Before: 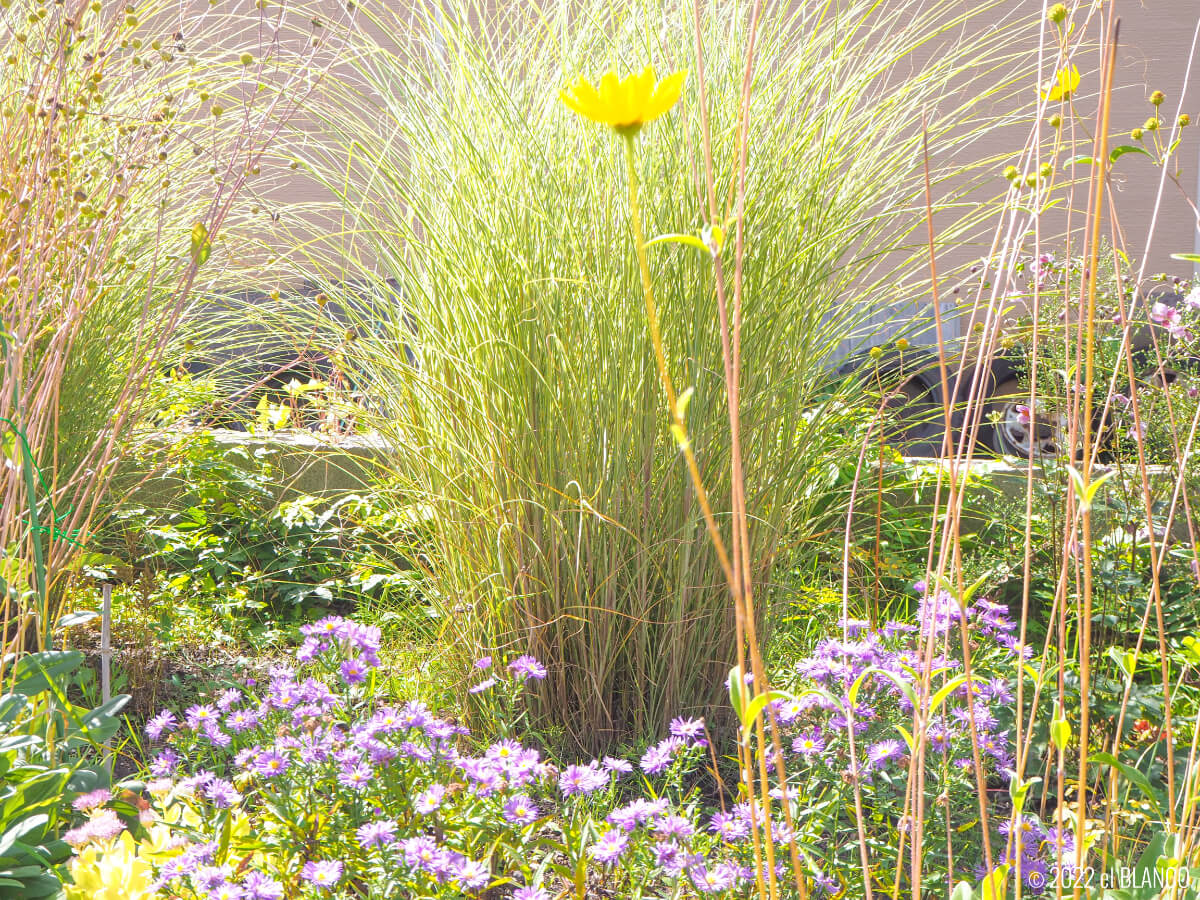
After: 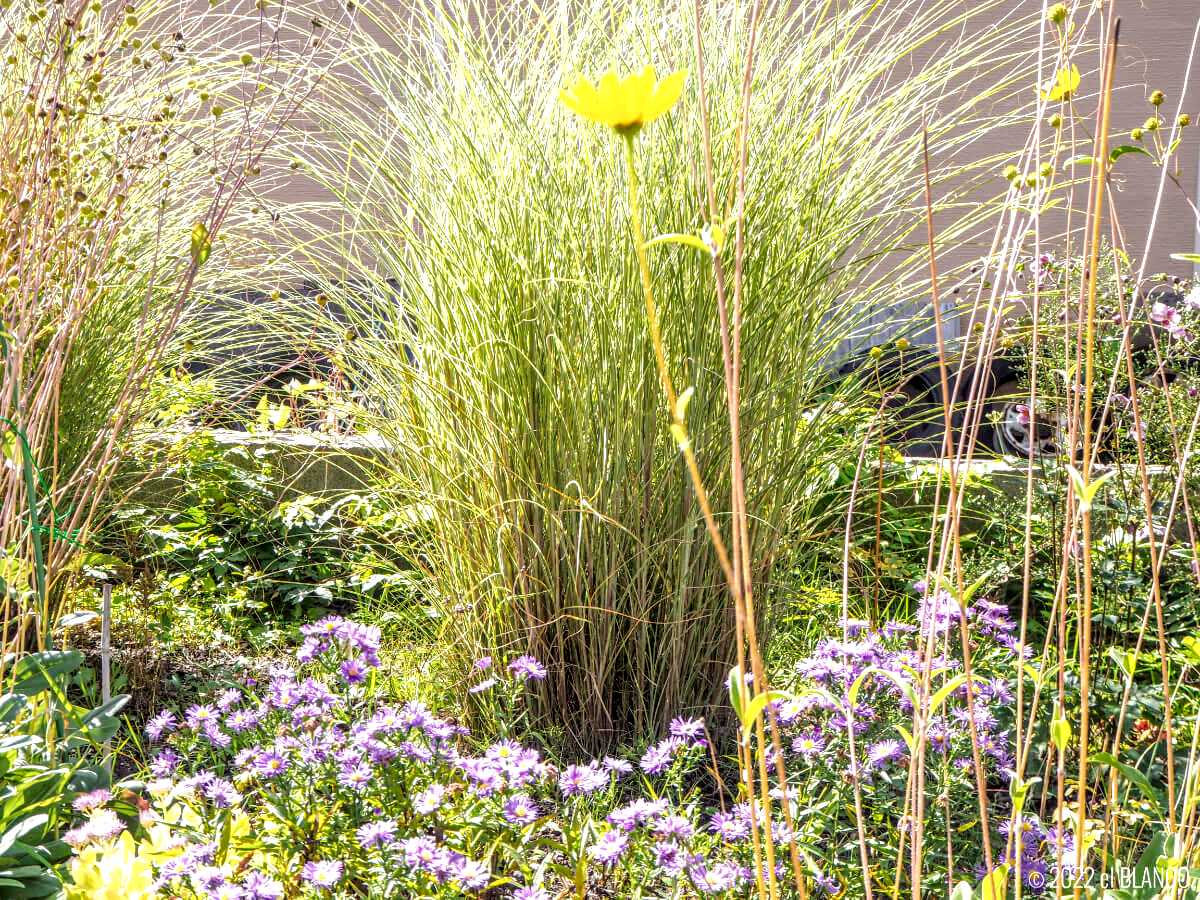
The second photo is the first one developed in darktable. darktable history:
local contrast: highlights 4%, shadows 7%, detail 182%
tone curve: curves: ch0 [(0, 0) (0.003, 0.001) (0.011, 0.004) (0.025, 0.011) (0.044, 0.021) (0.069, 0.028) (0.1, 0.036) (0.136, 0.051) (0.177, 0.085) (0.224, 0.127) (0.277, 0.193) (0.335, 0.266) (0.399, 0.338) (0.468, 0.419) (0.543, 0.504) (0.623, 0.593) (0.709, 0.689) (0.801, 0.784) (0.898, 0.888) (1, 1)], color space Lab, independent channels, preserve colors none
